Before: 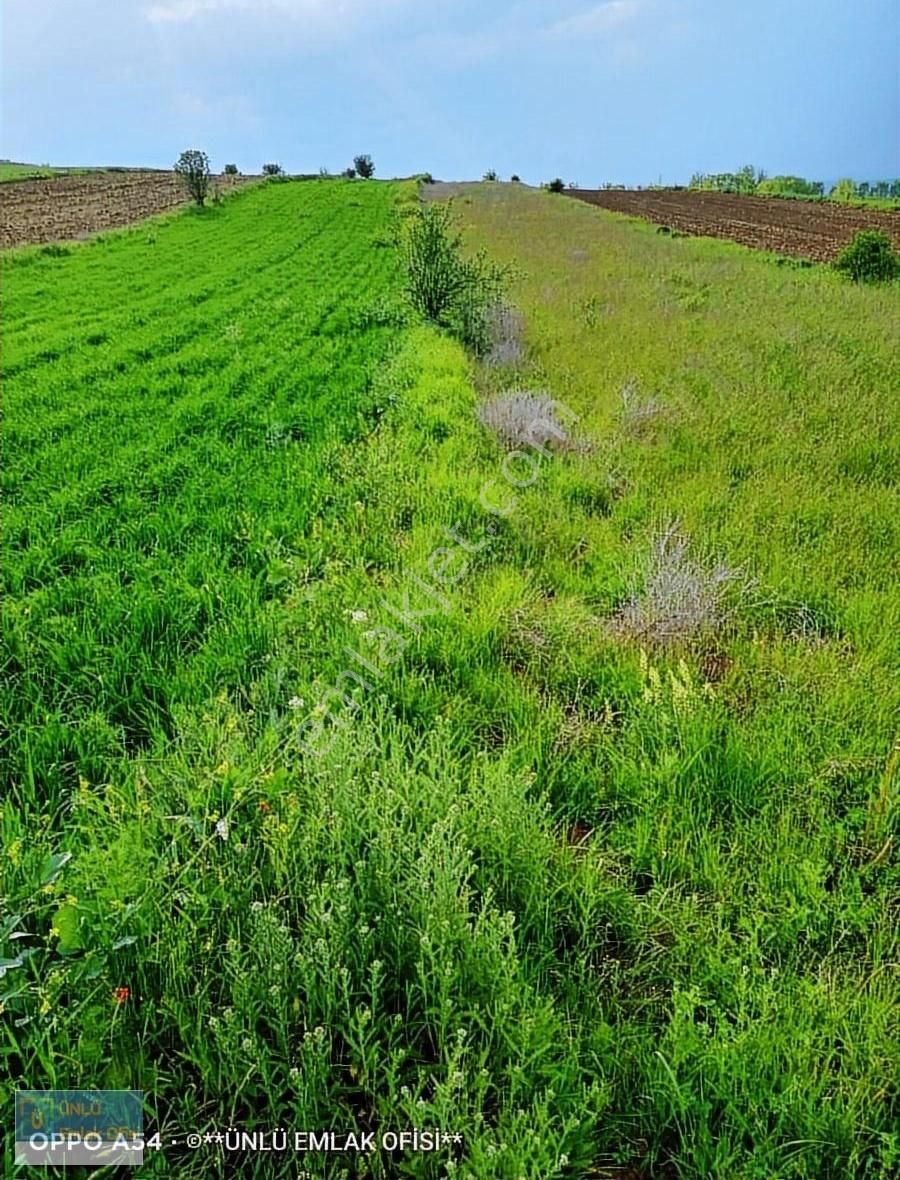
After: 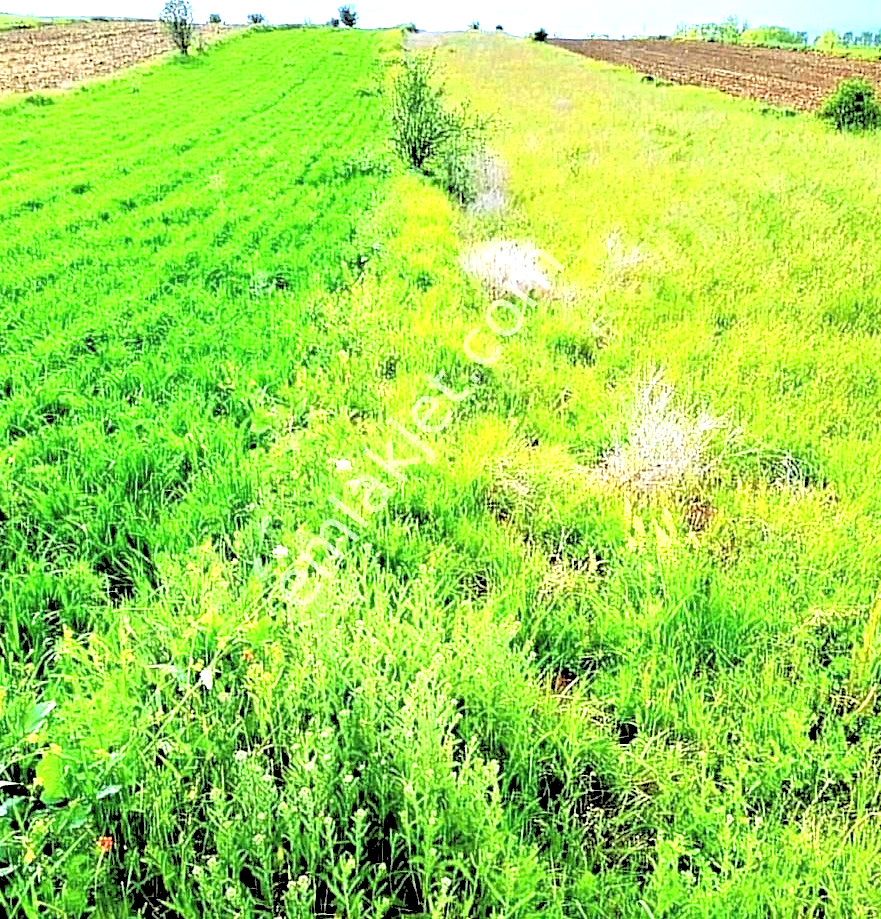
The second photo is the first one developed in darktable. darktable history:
crop and rotate: left 1.814%, top 12.818%, right 0.25%, bottom 9.225%
rgb levels: levels [[0.027, 0.429, 0.996], [0, 0.5, 1], [0, 0.5, 1]]
tone equalizer: -8 EV -0.417 EV, -7 EV -0.389 EV, -6 EV -0.333 EV, -5 EV -0.222 EV, -3 EV 0.222 EV, -2 EV 0.333 EV, -1 EV 0.389 EV, +0 EV 0.417 EV, edges refinement/feathering 500, mask exposure compensation -1.57 EV, preserve details no
exposure: black level correction 0, exposure 1.45 EV, compensate exposure bias true, compensate highlight preservation false
